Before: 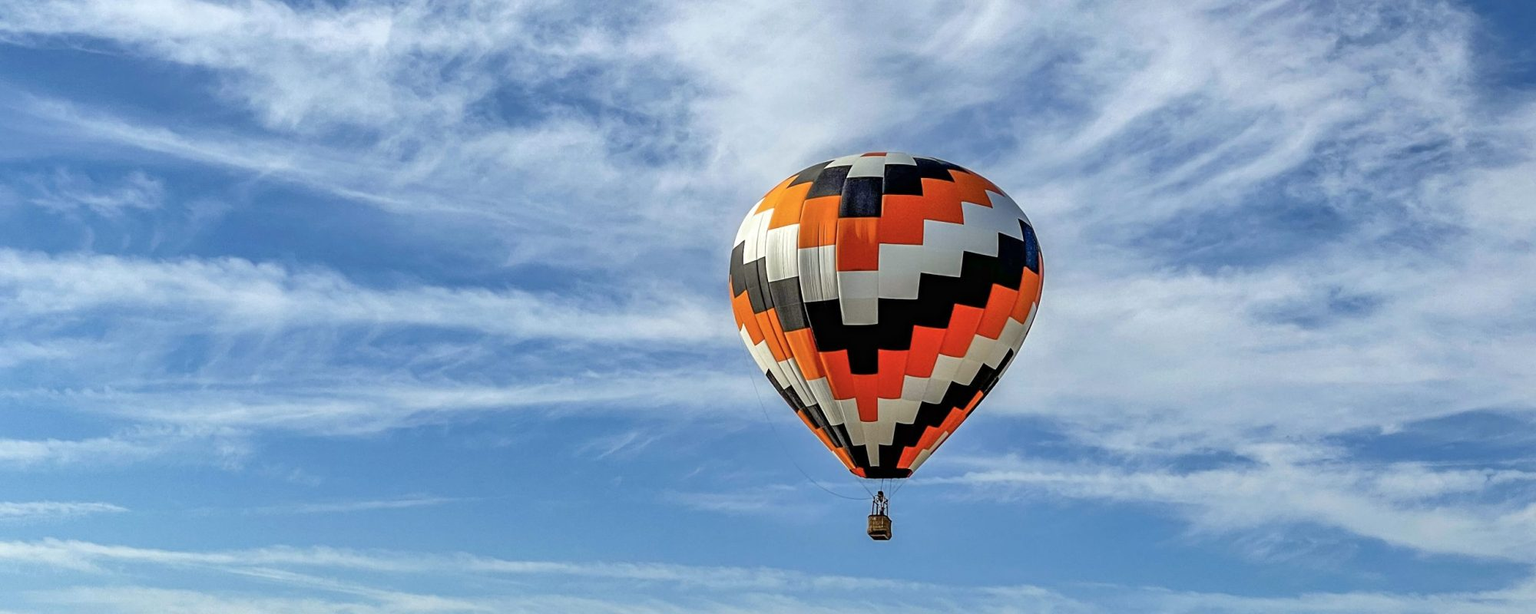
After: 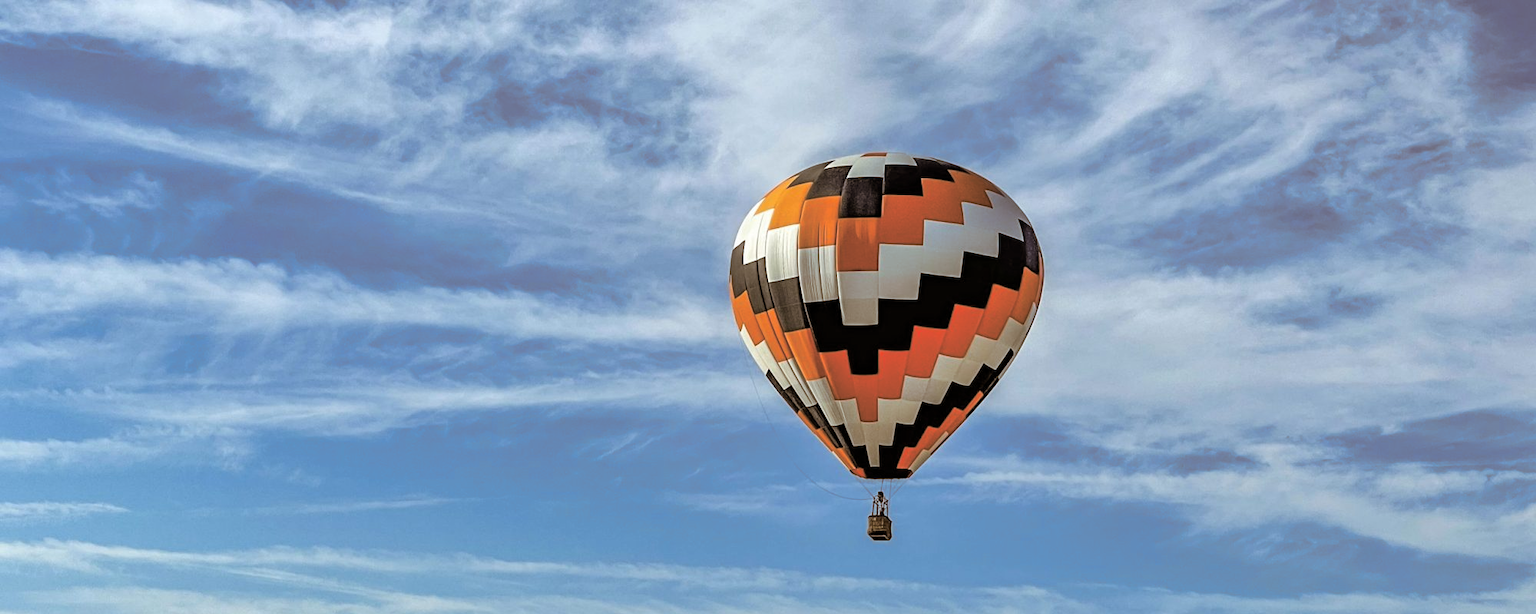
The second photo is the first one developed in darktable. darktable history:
split-toning: shadows › hue 32.4°, shadows › saturation 0.51, highlights › hue 180°, highlights › saturation 0, balance -60.17, compress 55.19%
shadows and highlights: shadows 37.27, highlights -28.18, soften with gaussian
